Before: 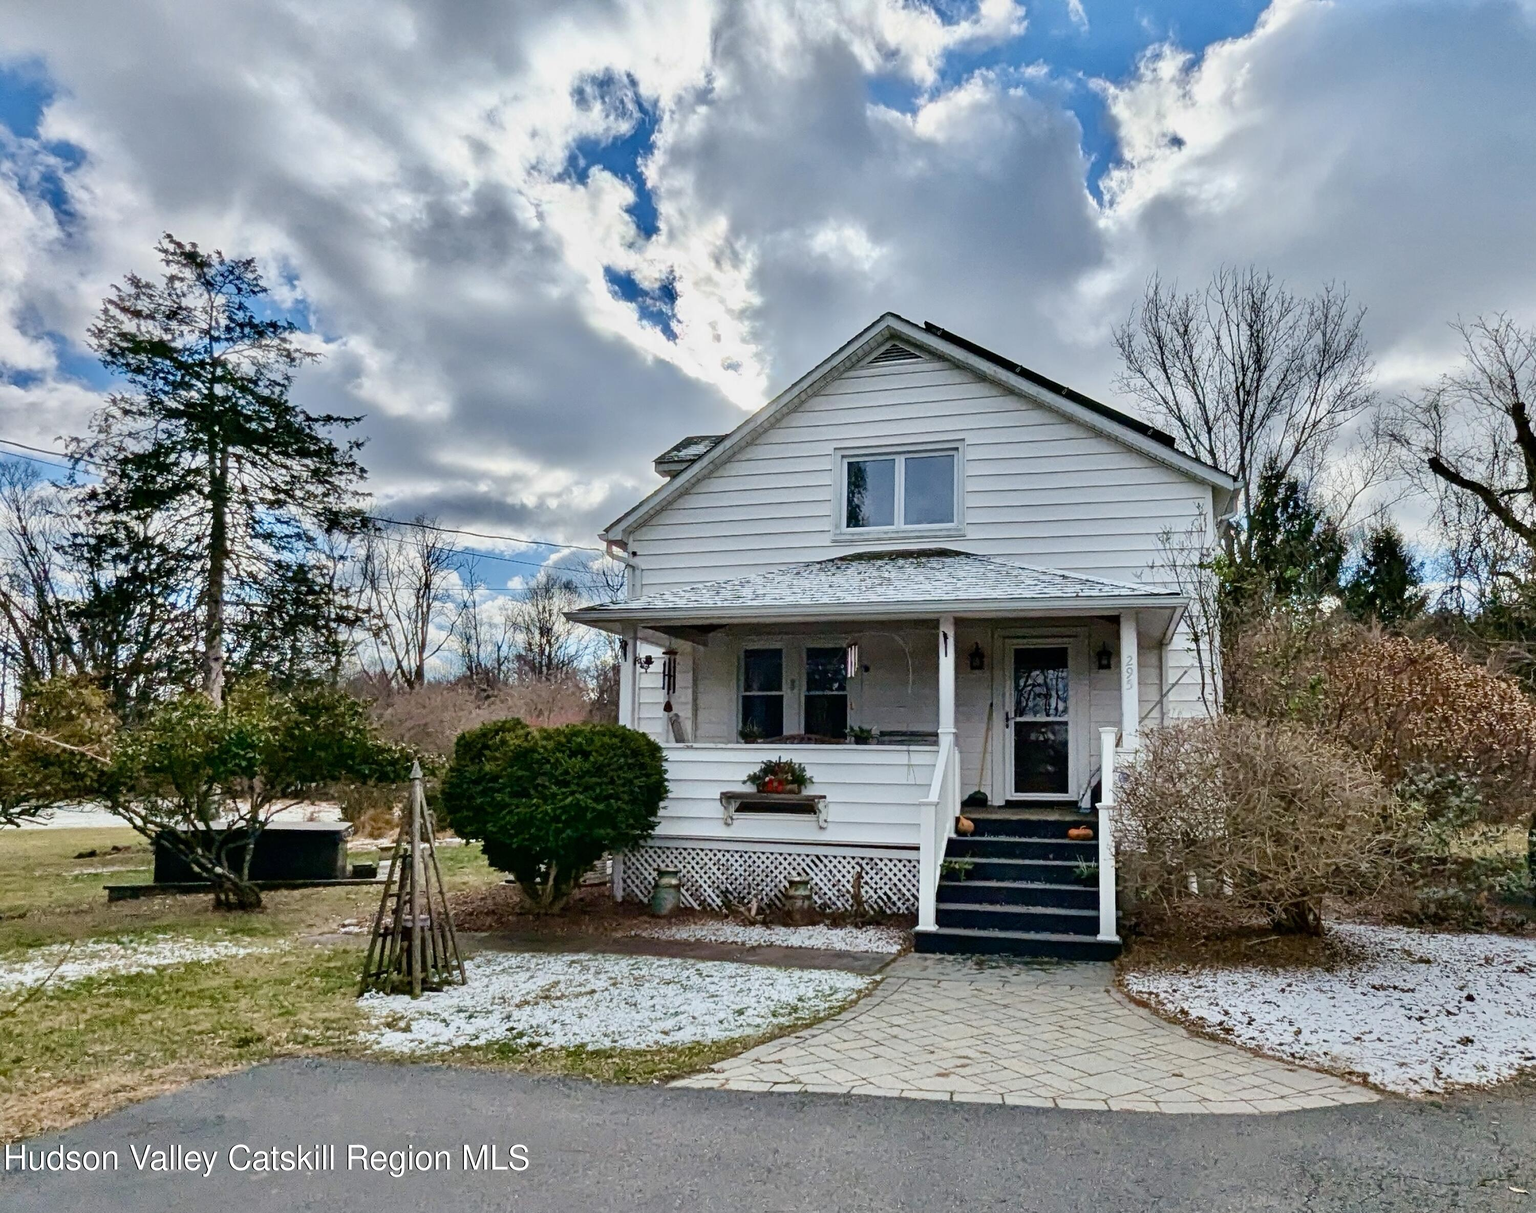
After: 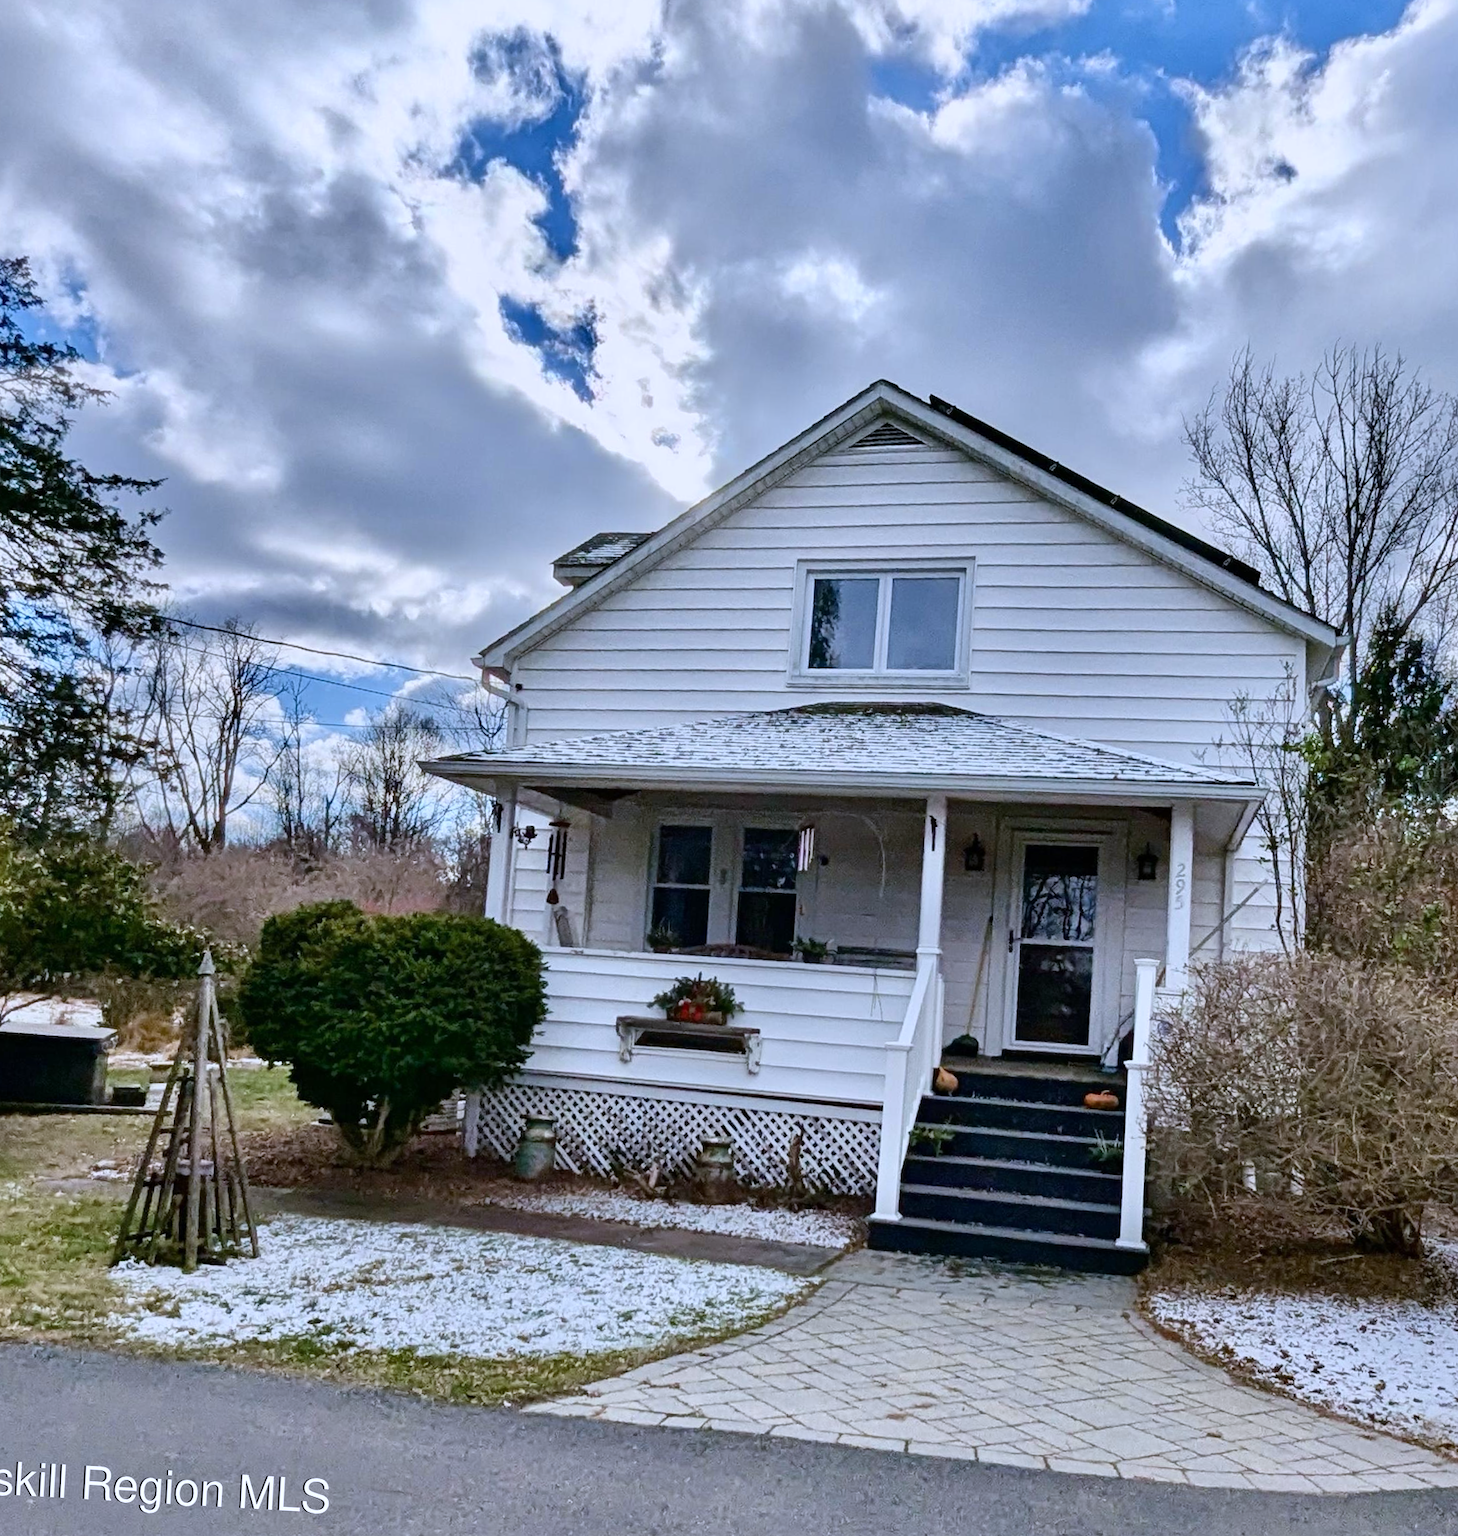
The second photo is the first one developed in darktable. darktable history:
white balance: red 0.967, blue 1.119, emerald 0.756
crop and rotate: angle -3.27°, left 14.277%, top 0.028%, right 10.766%, bottom 0.028%
